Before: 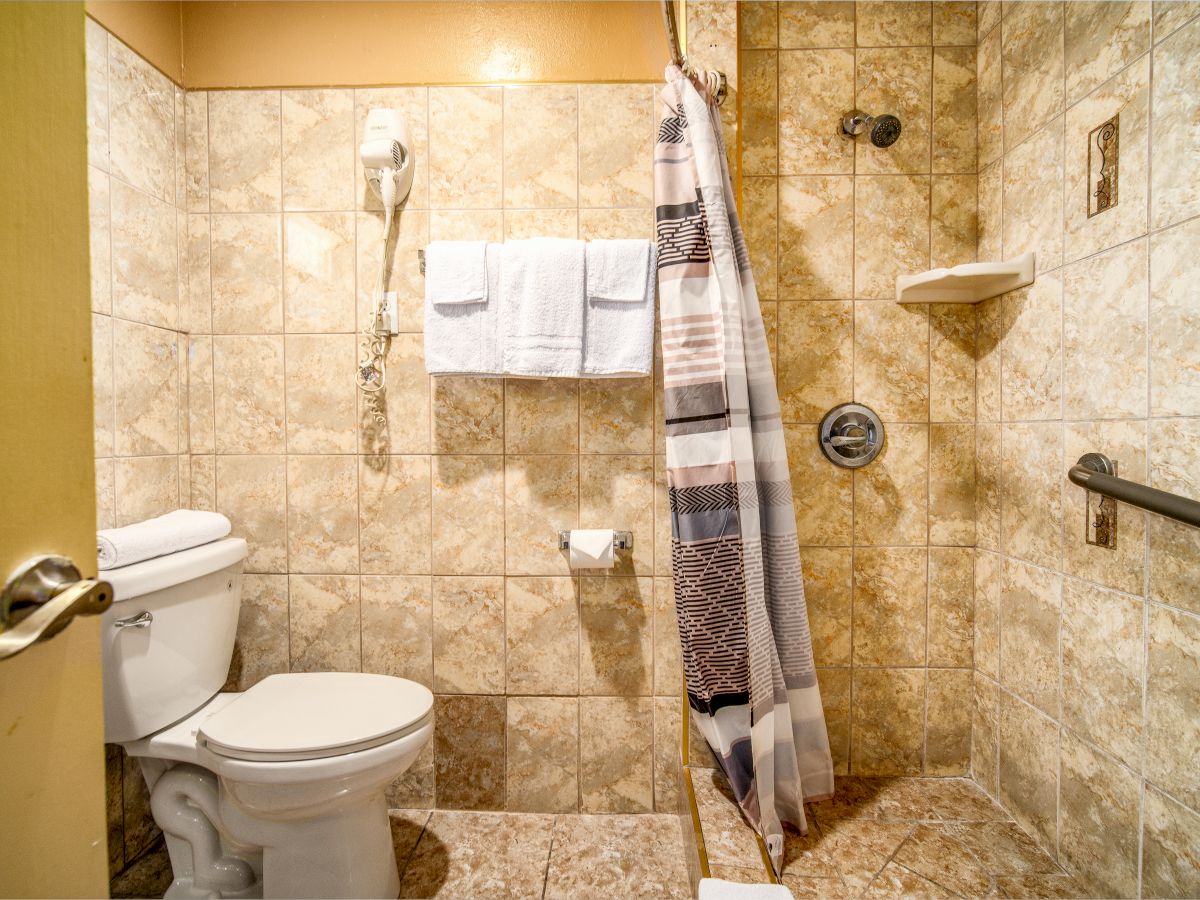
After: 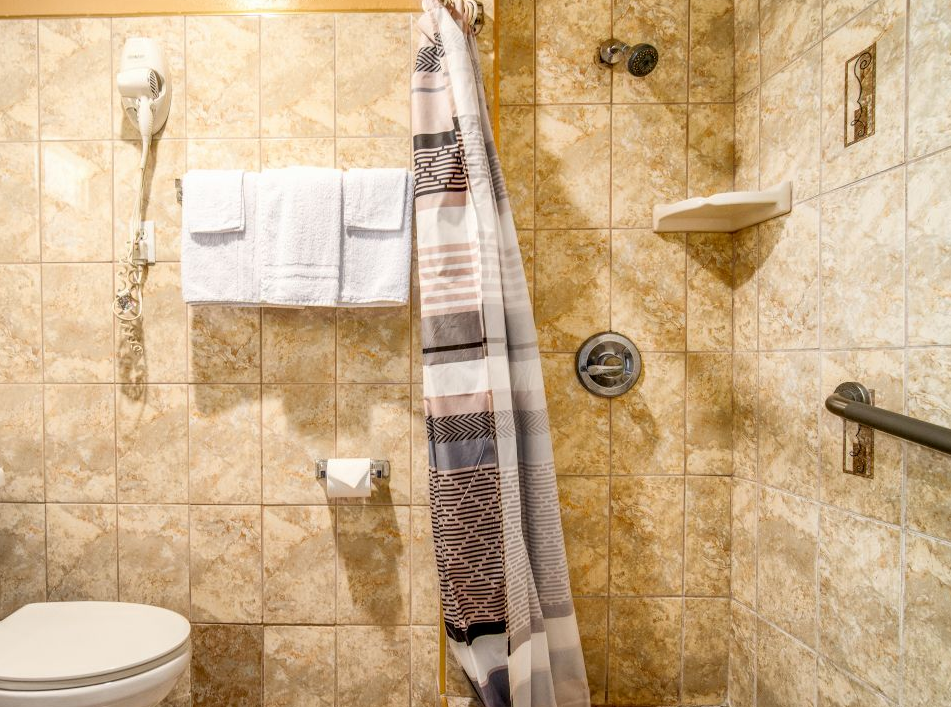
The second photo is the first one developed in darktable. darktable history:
crop and rotate: left 20.298%, top 7.972%, right 0.446%, bottom 13.465%
